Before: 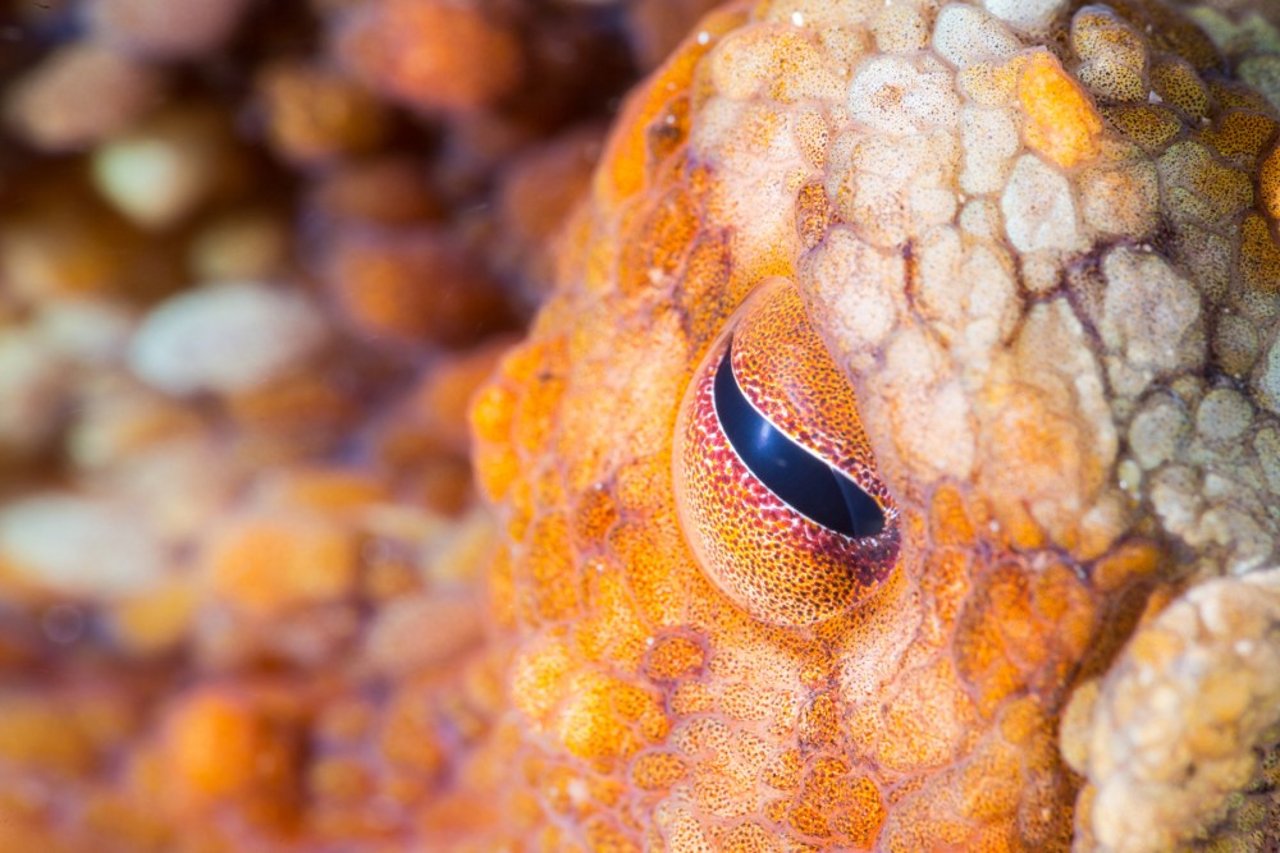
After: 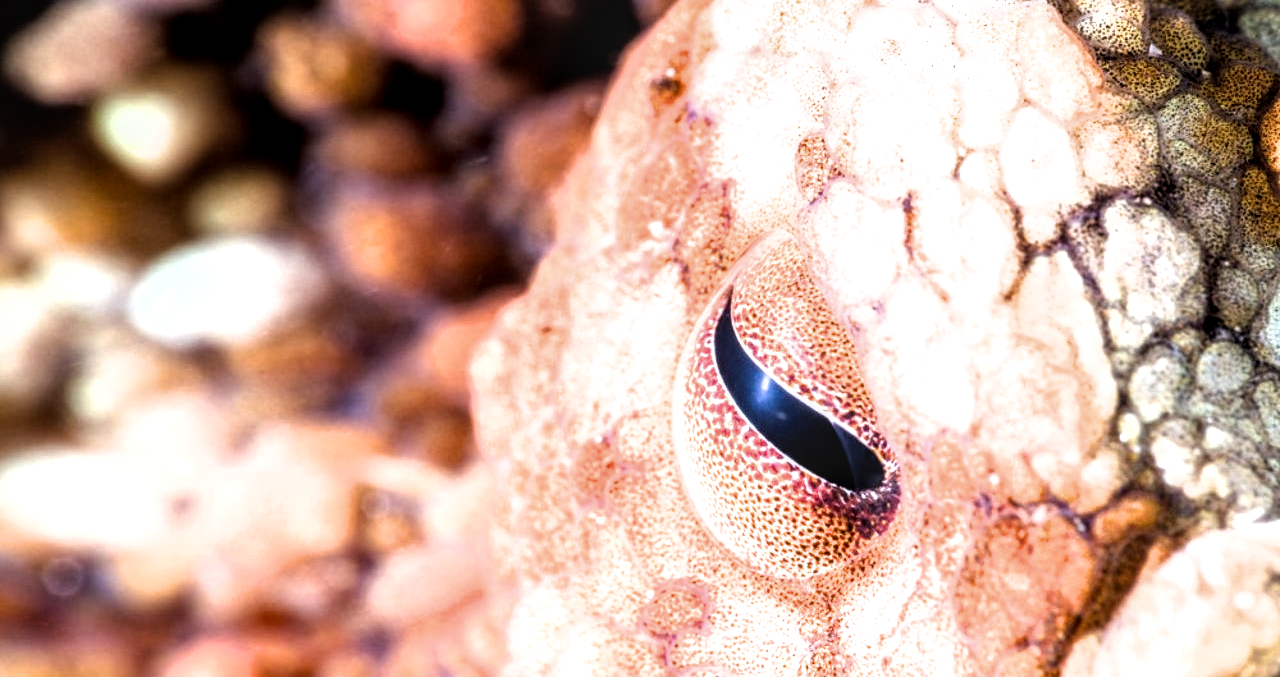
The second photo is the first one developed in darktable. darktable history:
local contrast: highlights 63%, detail 143%, midtone range 0.426
tone equalizer: -8 EV -0.431 EV, -7 EV -0.376 EV, -6 EV -0.32 EV, -5 EV -0.261 EV, -3 EV 0.202 EV, -2 EV 0.345 EV, -1 EV 0.394 EV, +0 EV 0.408 EV
filmic rgb: black relative exposure -8.19 EV, white relative exposure 2.21 EV, hardness 7.16, latitude 84.78%, contrast 1.697, highlights saturation mix -3.37%, shadows ↔ highlights balance -2.66%, iterations of high-quality reconstruction 0
crop and rotate: top 5.649%, bottom 14.914%
